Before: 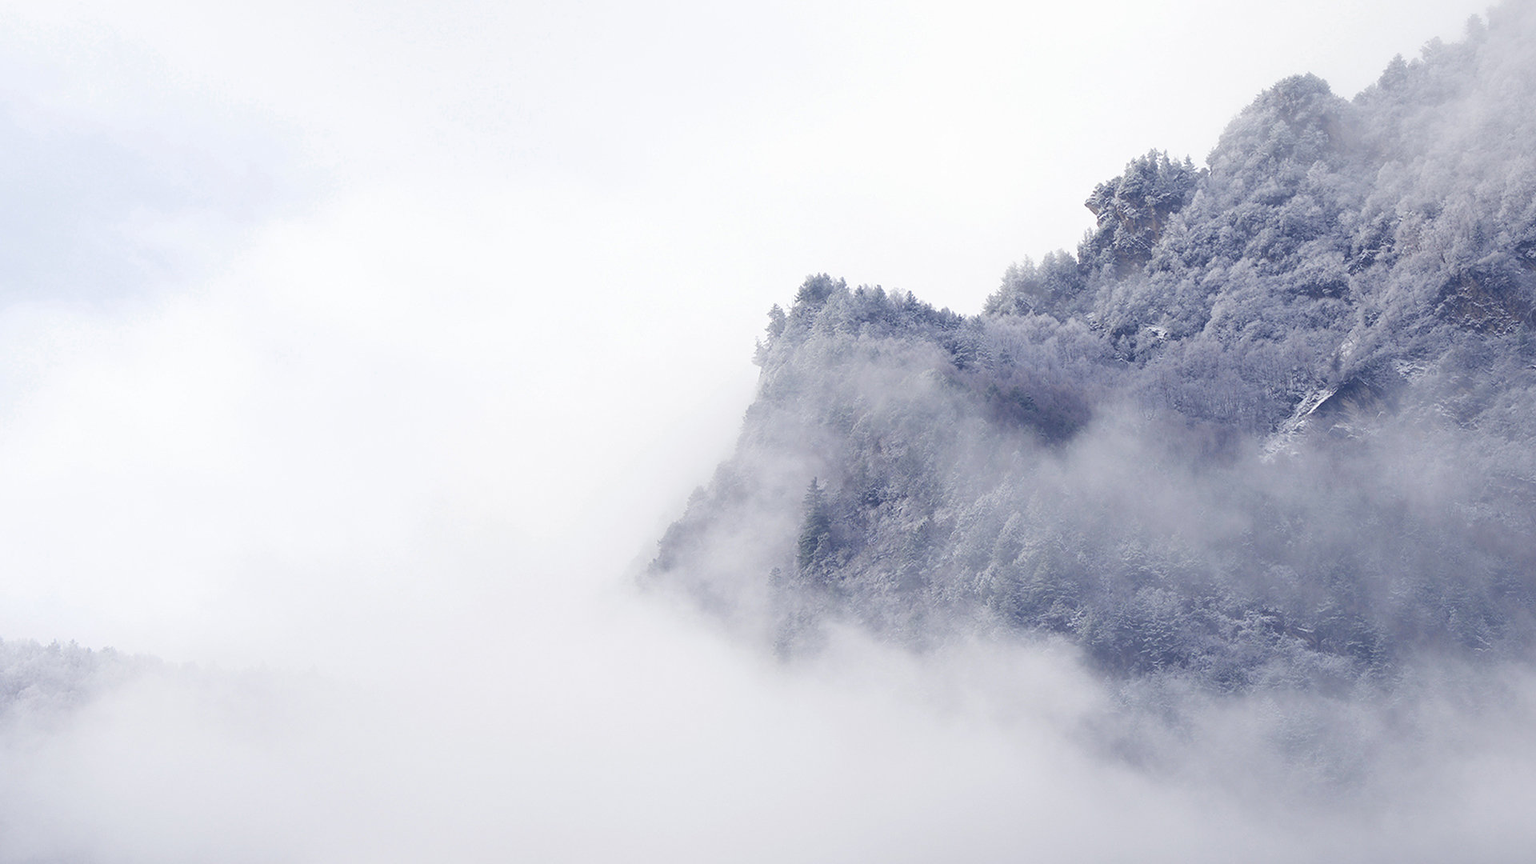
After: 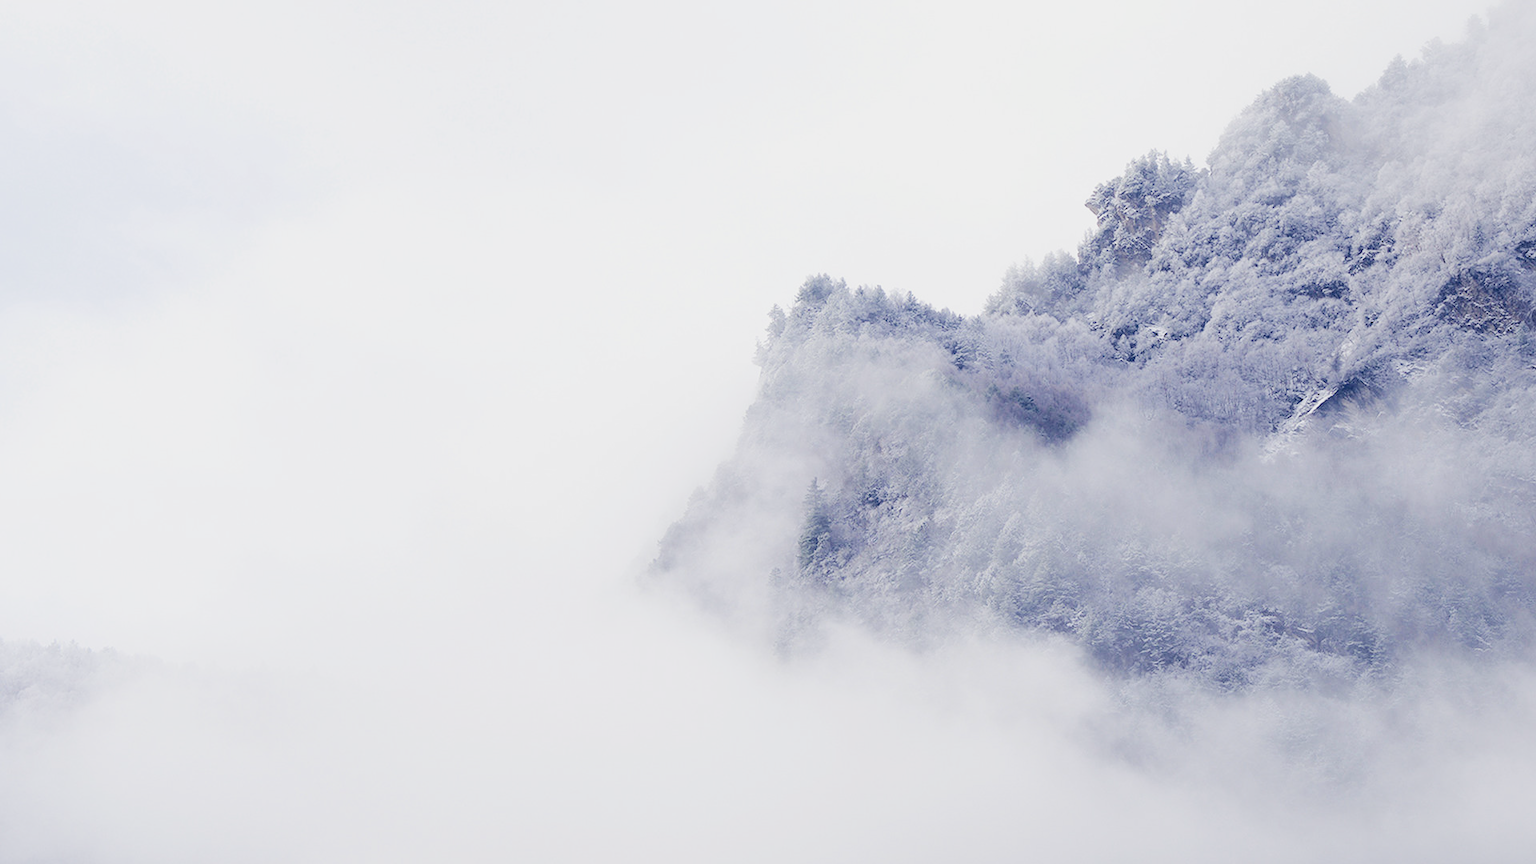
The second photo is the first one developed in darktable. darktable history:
exposure: exposure 0.4 EV, compensate highlight preservation false
filmic rgb: black relative exposure -5 EV, hardness 2.88, contrast 1.3, highlights saturation mix -30%
tone curve: curves: ch0 [(0, 0) (0.003, 0.016) (0.011, 0.015) (0.025, 0.017) (0.044, 0.026) (0.069, 0.034) (0.1, 0.043) (0.136, 0.068) (0.177, 0.119) (0.224, 0.175) (0.277, 0.251) (0.335, 0.328) (0.399, 0.415) (0.468, 0.499) (0.543, 0.58) (0.623, 0.659) (0.709, 0.731) (0.801, 0.807) (0.898, 0.895) (1, 1)], preserve colors none
